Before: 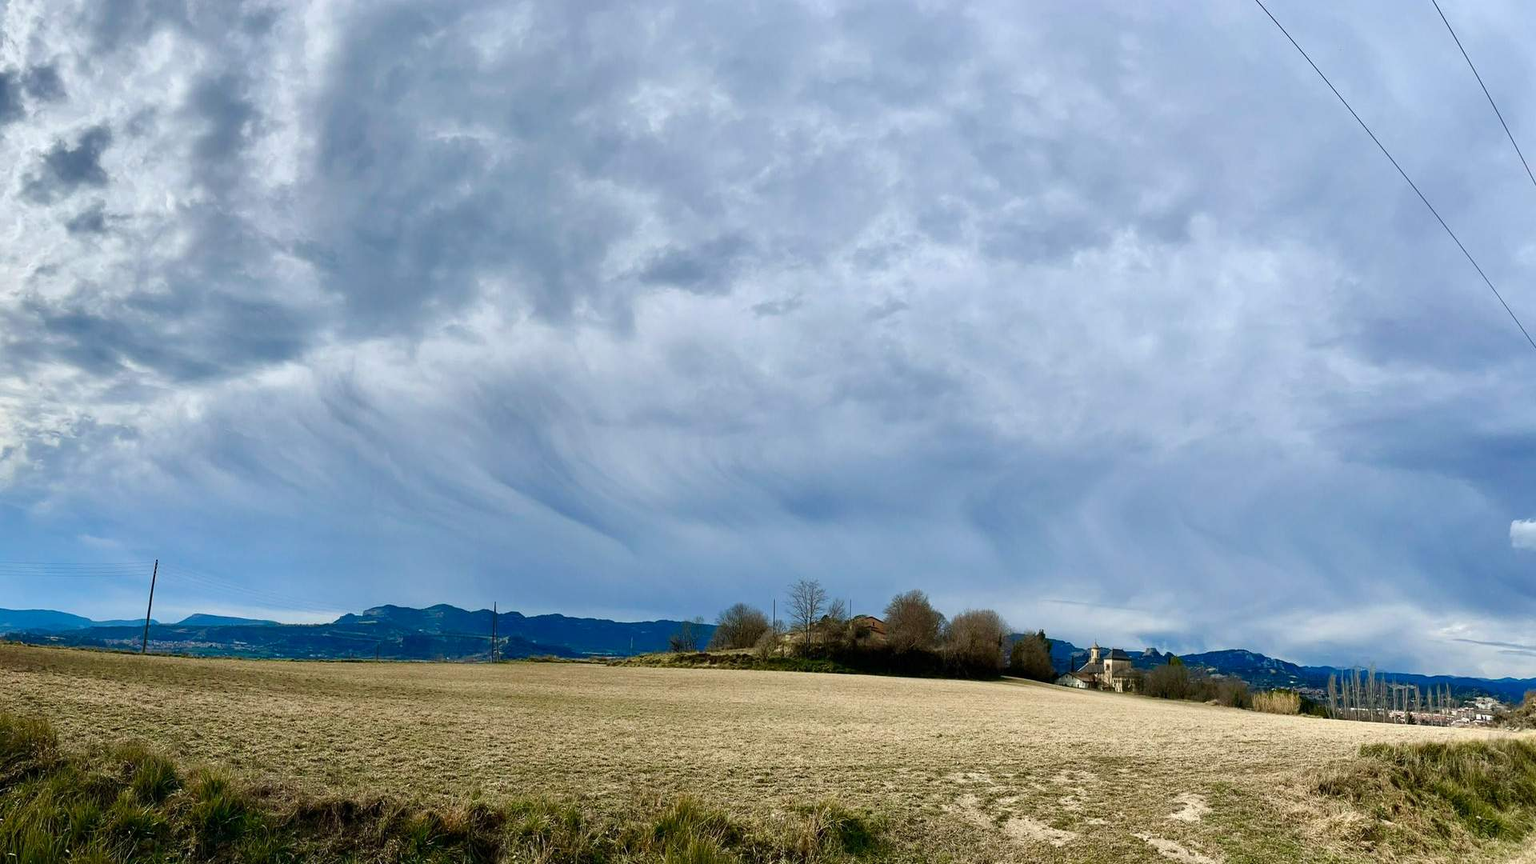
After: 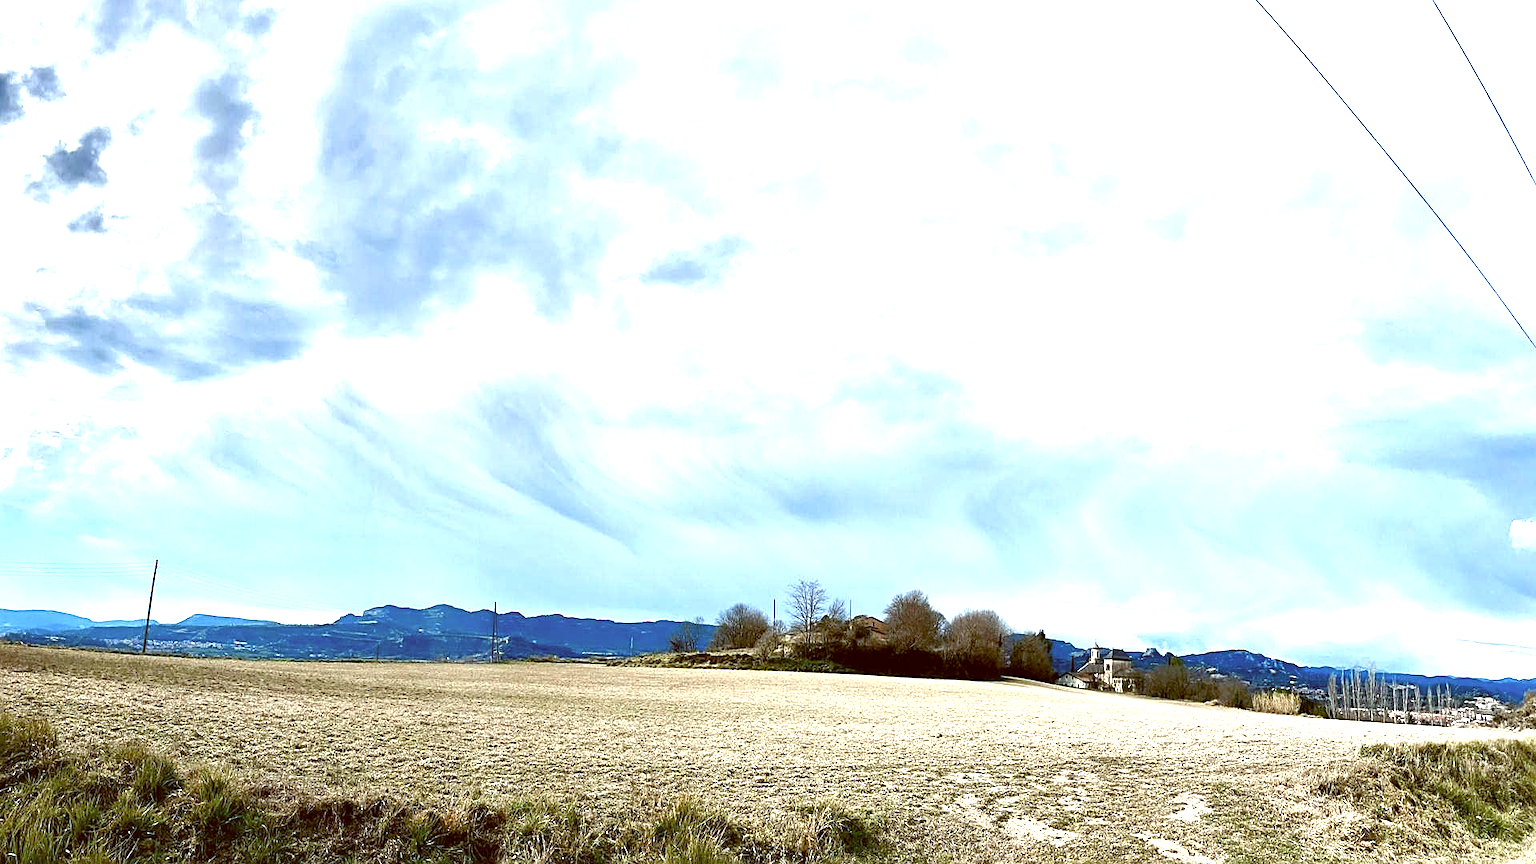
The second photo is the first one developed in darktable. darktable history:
sharpen: on, module defaults
color zones: curves: ch0 [(0, 0.5) (0.125, 0.4) (0.25, 0.5) (0.375, 0.4) (0.5, 0.4) (0.625, 0.6) (0.75, 0.6) (0.875, 0.5)]; ch1 [(0, 0.35) (0.125, 0.45) (0.25, 0.35) (0.375, 0.35) (0.5, 0.35) (0.625, 0.35) (0.75, 0.45) (0.875, 0.35)]; ch2 [(0, 0.6) (0.125, 0.5) (0.25, 0.5) (0.375, 0.6) (0.5, 0.6) (0.625, 0.5) (0.75, 0.5) (0.875, 0.5)]
color balance: lift [1, 1.015, 1.004, 0.985], gamma [1, 0.958, 0.971, 1.042], gain [1, 0.956, 0.977, 1.044]
exposure: black level correction 0, exposure 1.2 EV, compensate highlight preservation false
shadows and highlights: shadows 37.27, highlights -28.18, soften with gaussian
